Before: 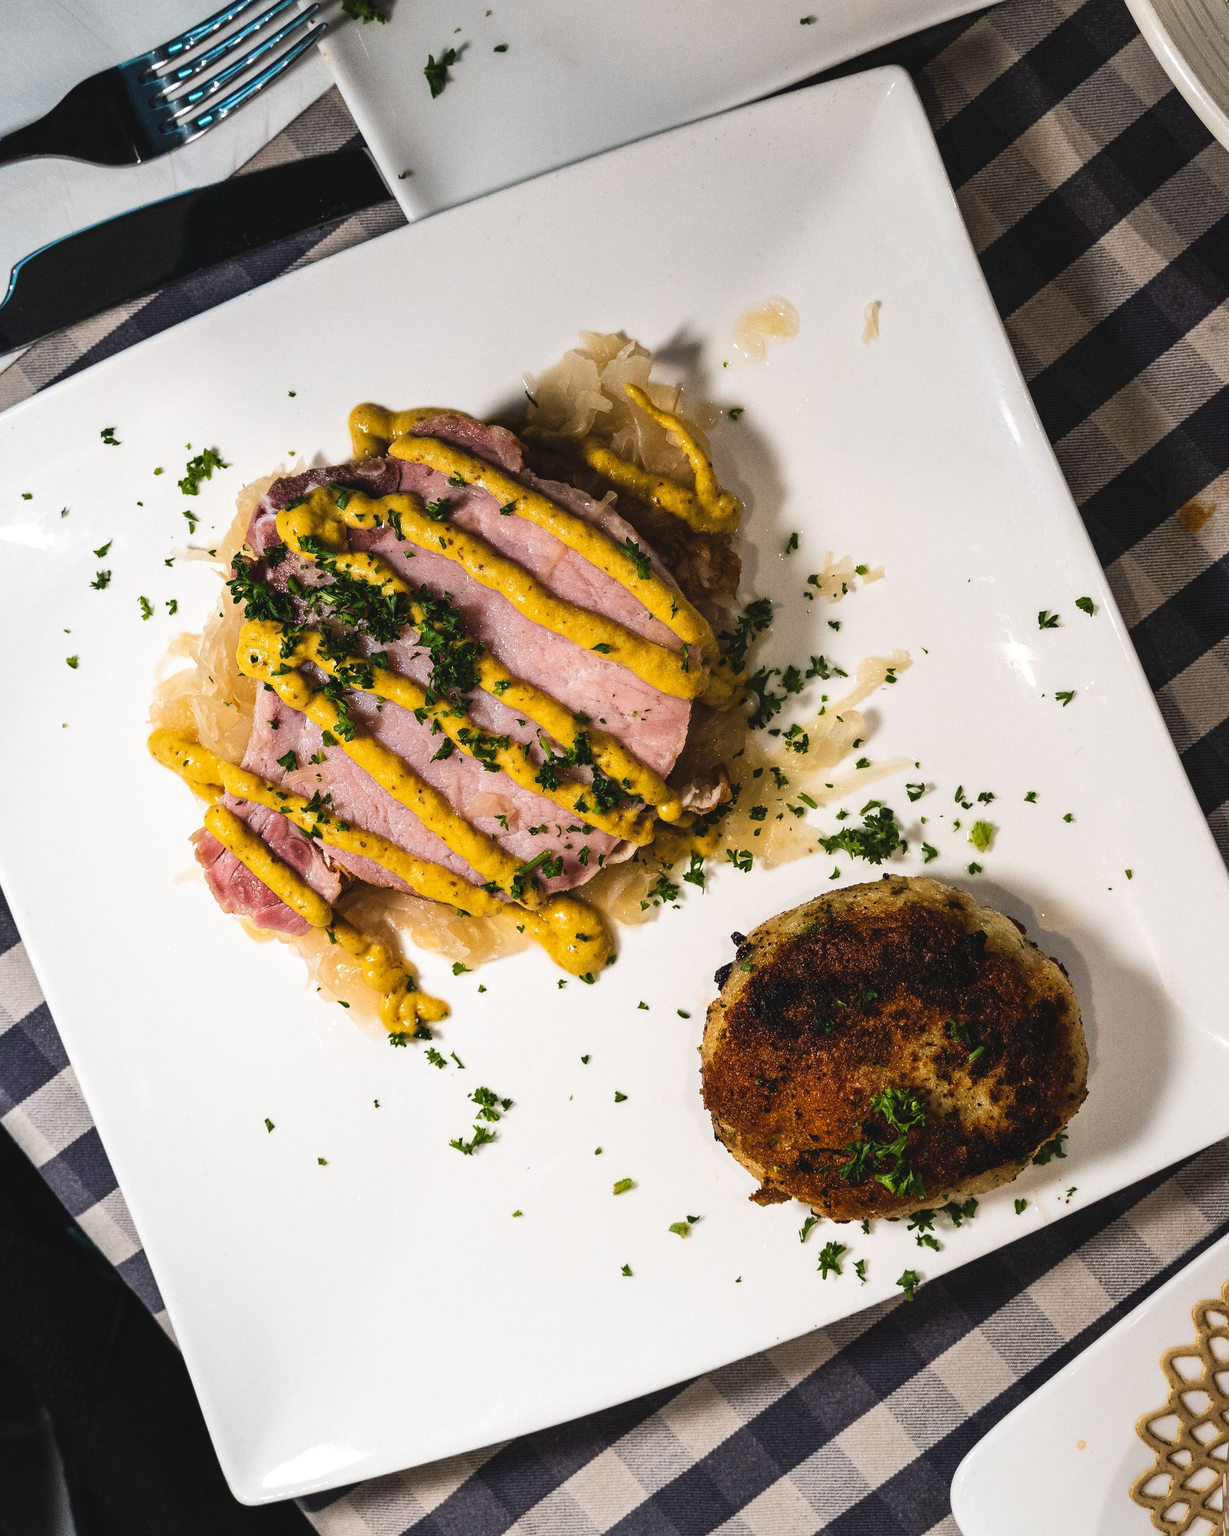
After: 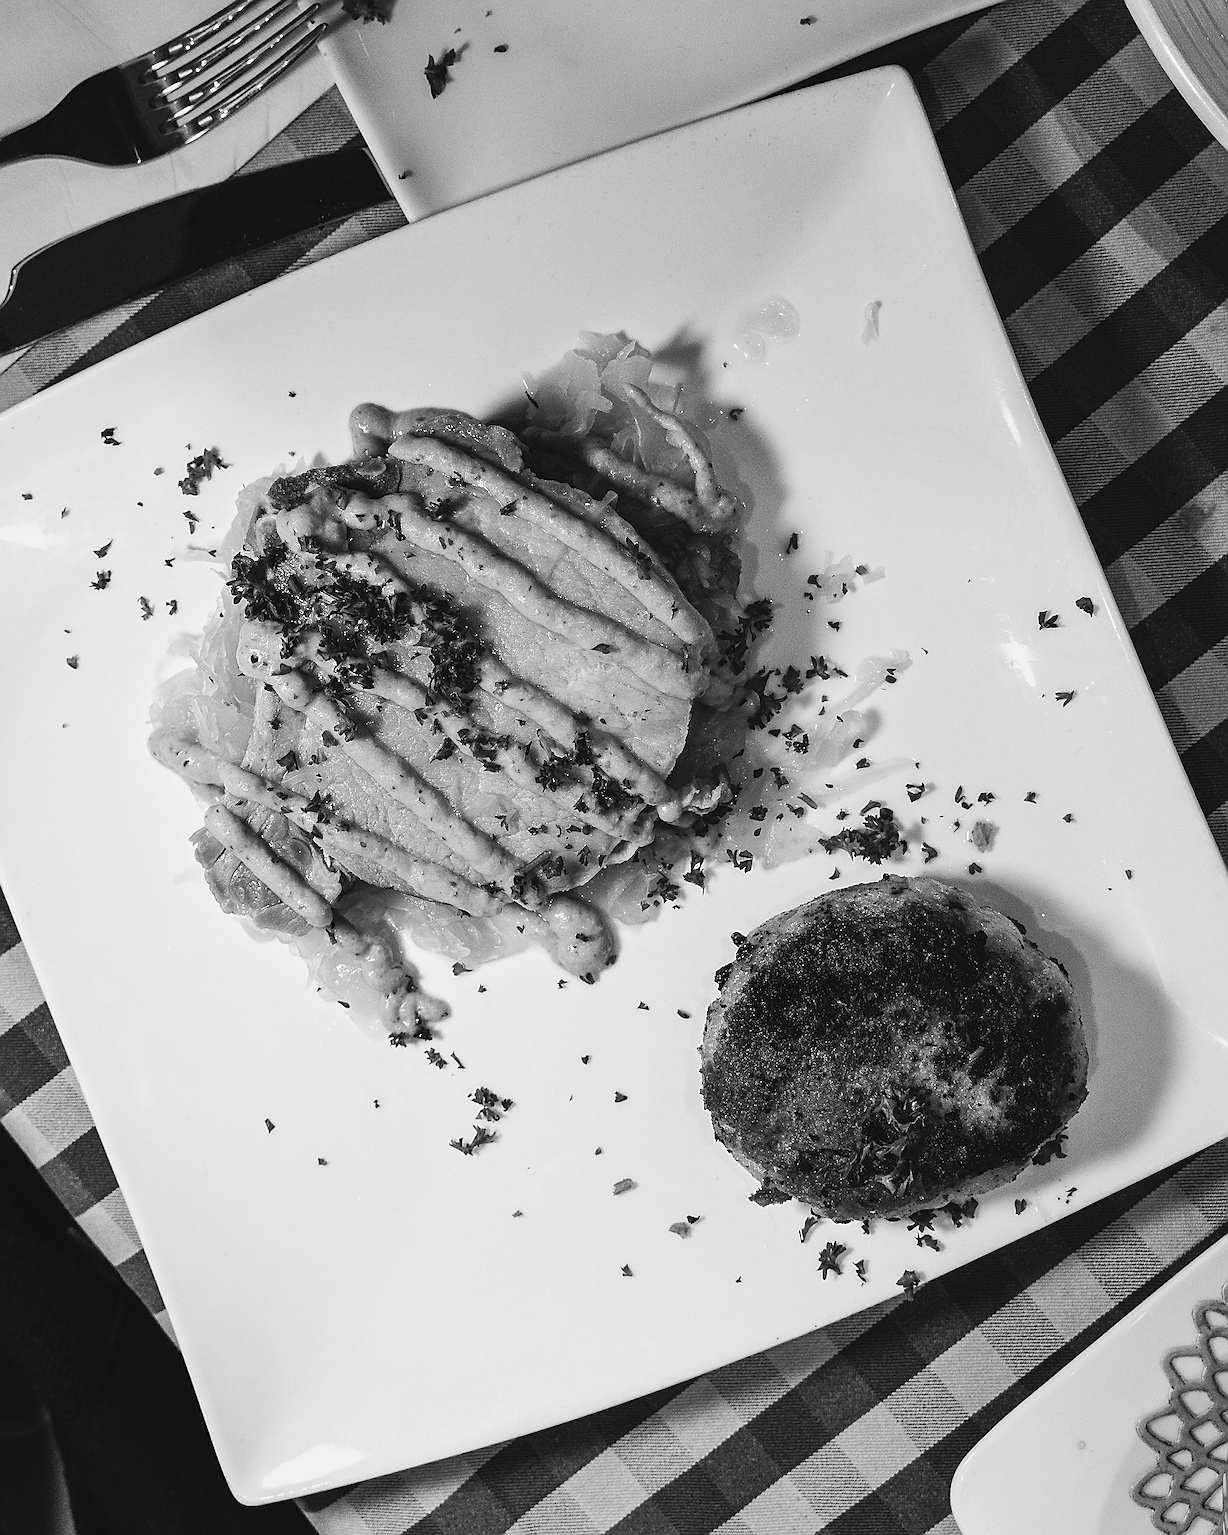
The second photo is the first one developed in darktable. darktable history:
monochrome: a 73.58, b 64.21
sharpen: radius 1.4, amount 1.25, threshold 0.7
